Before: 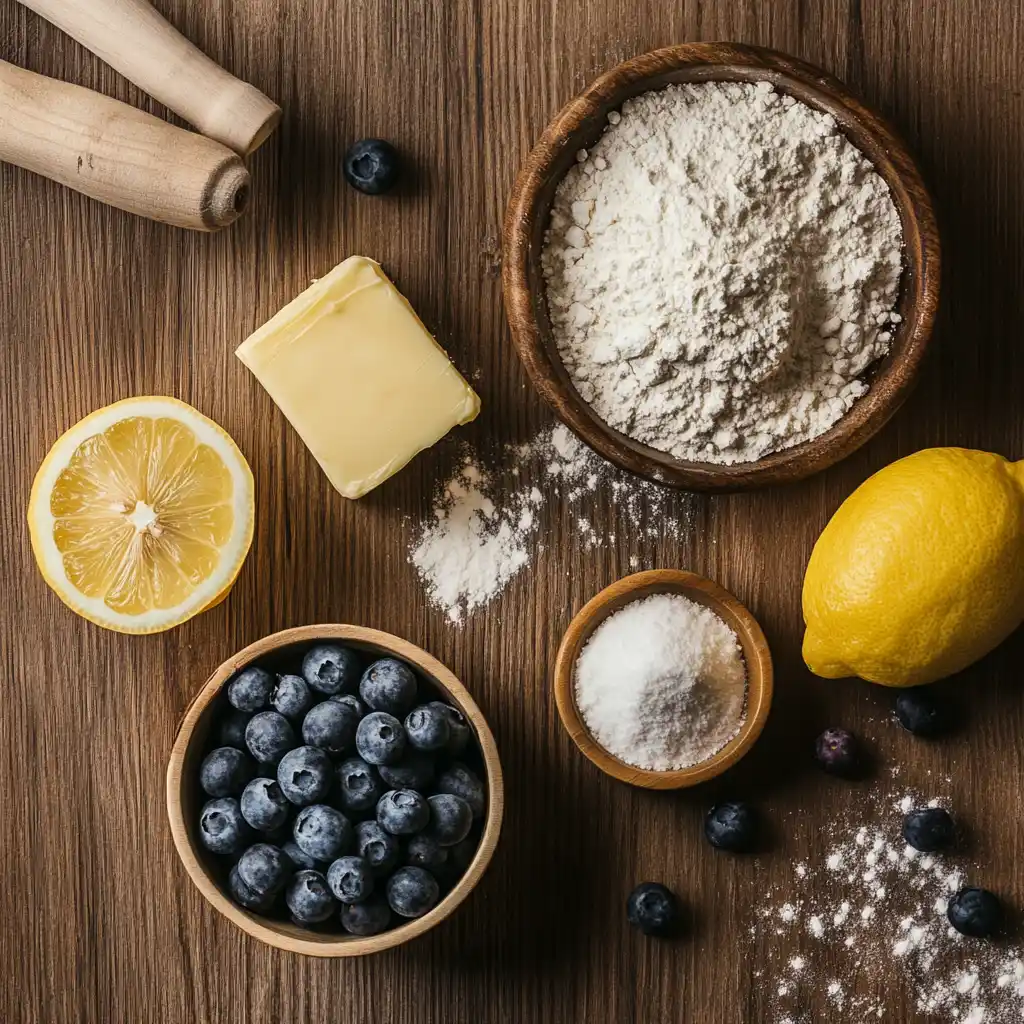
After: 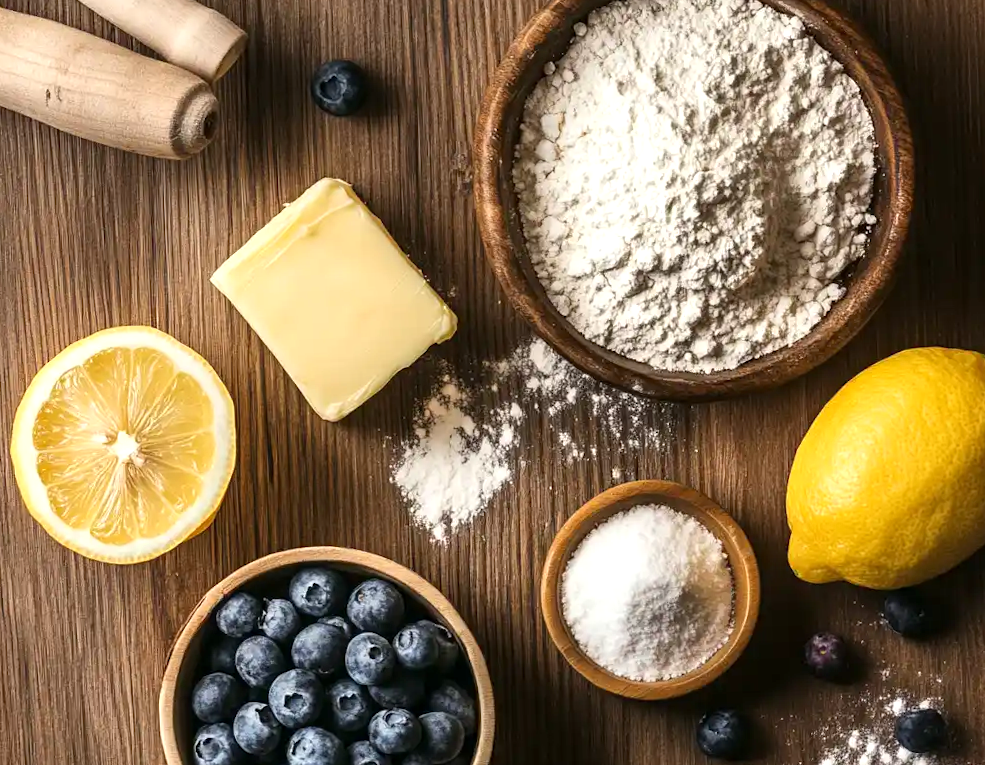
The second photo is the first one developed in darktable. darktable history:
exposure: black level correction 0.001, exposure 0.5 EV, compensate exposure bias true, compensate highlight preservation false
rotate and perspective: rotation -2.12°, lens shift (vertical) 0.009, lens shift (horizontal) -0.008, automatic cropping original format, crop left 0.036, crop right 0.964, crop top 0.05, crop bottom 0.959
crop and rotate: top 5.667%, bottom 14.937%
